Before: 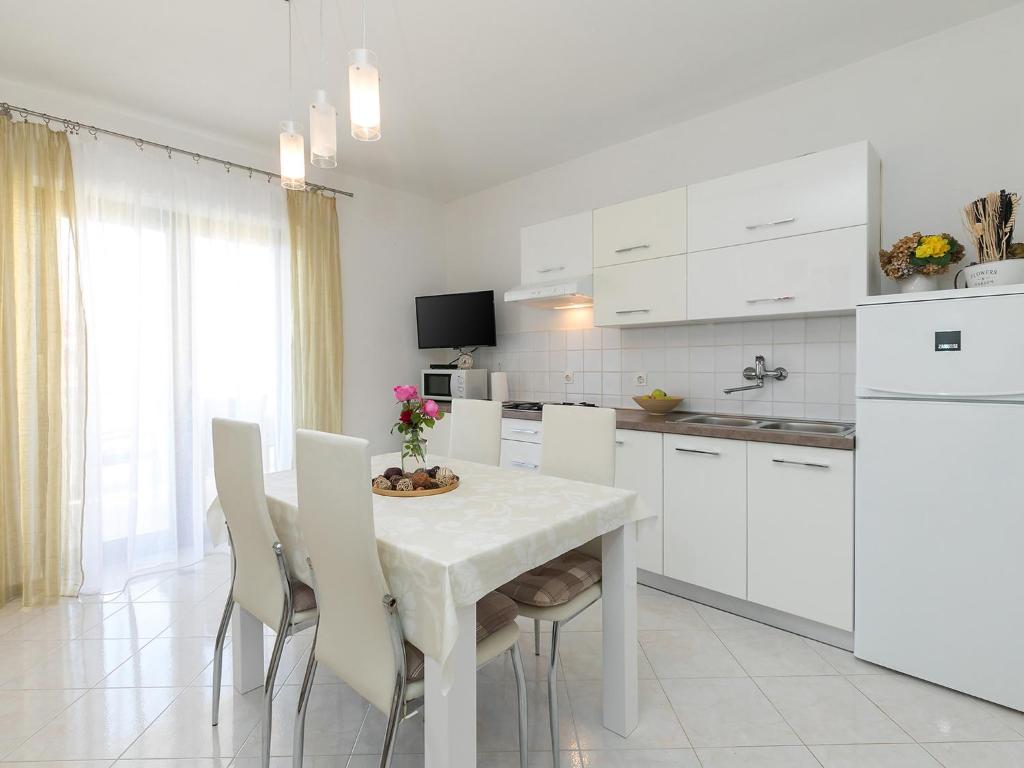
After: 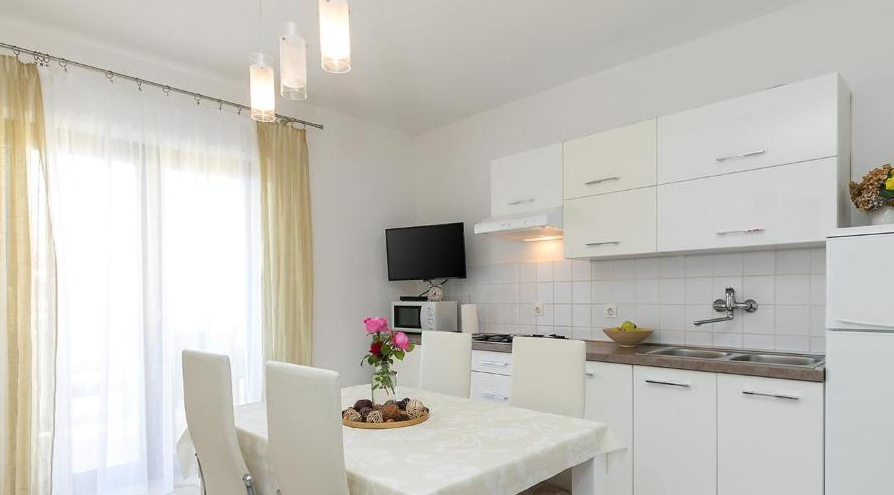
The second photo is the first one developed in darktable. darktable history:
tone equalizer: on, module defaults
crop: left 3.015%, top 8.969%, right 9.647%, bottom 26.457%
